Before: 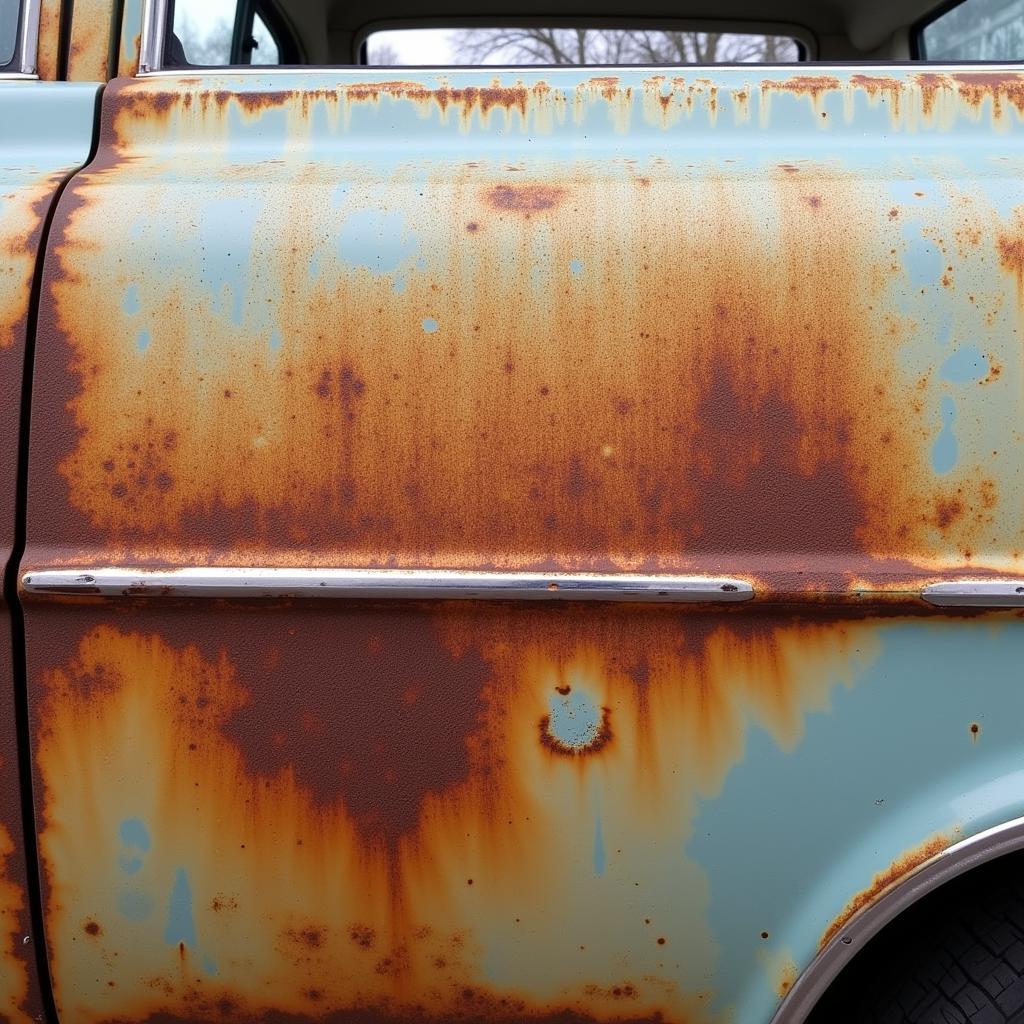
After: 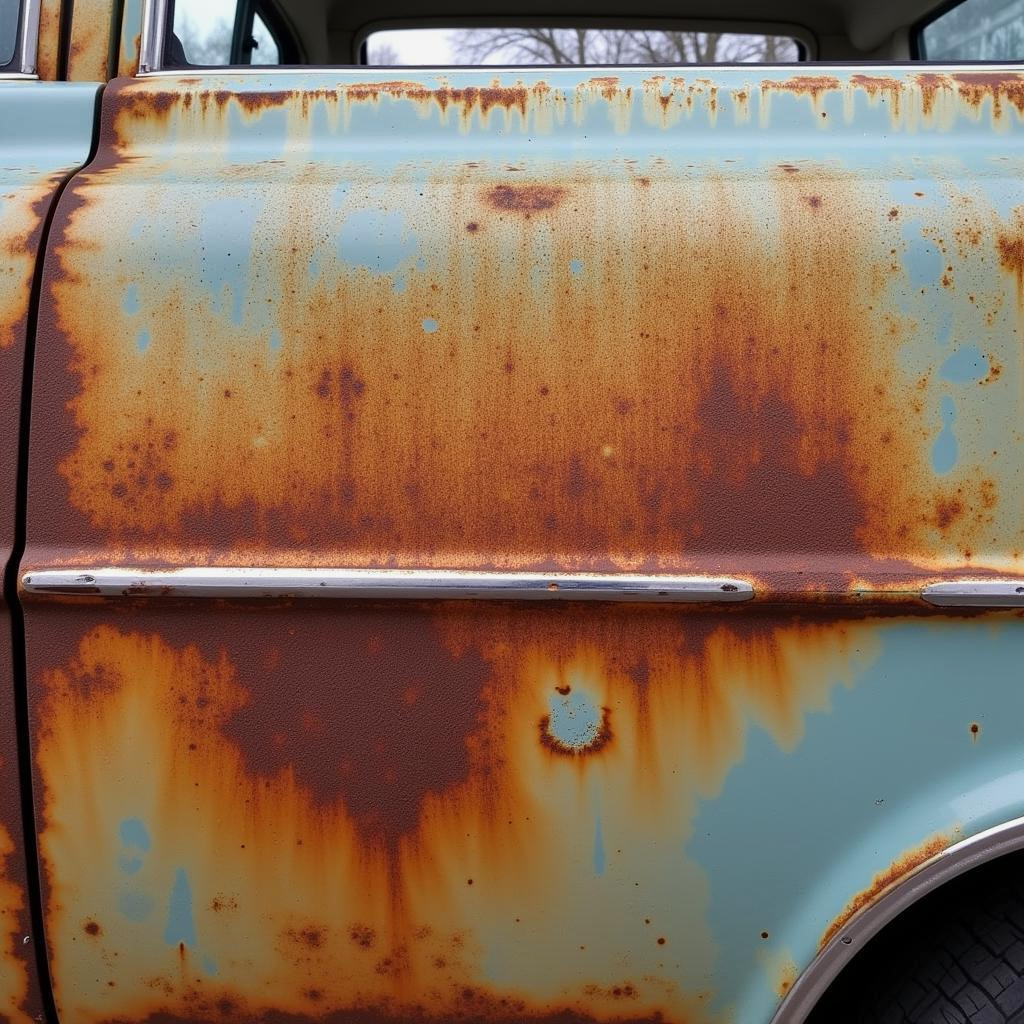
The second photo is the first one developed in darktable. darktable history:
shadows and highlights: white point adjustment -3.59, highlights -63.68, soften with gaussian
